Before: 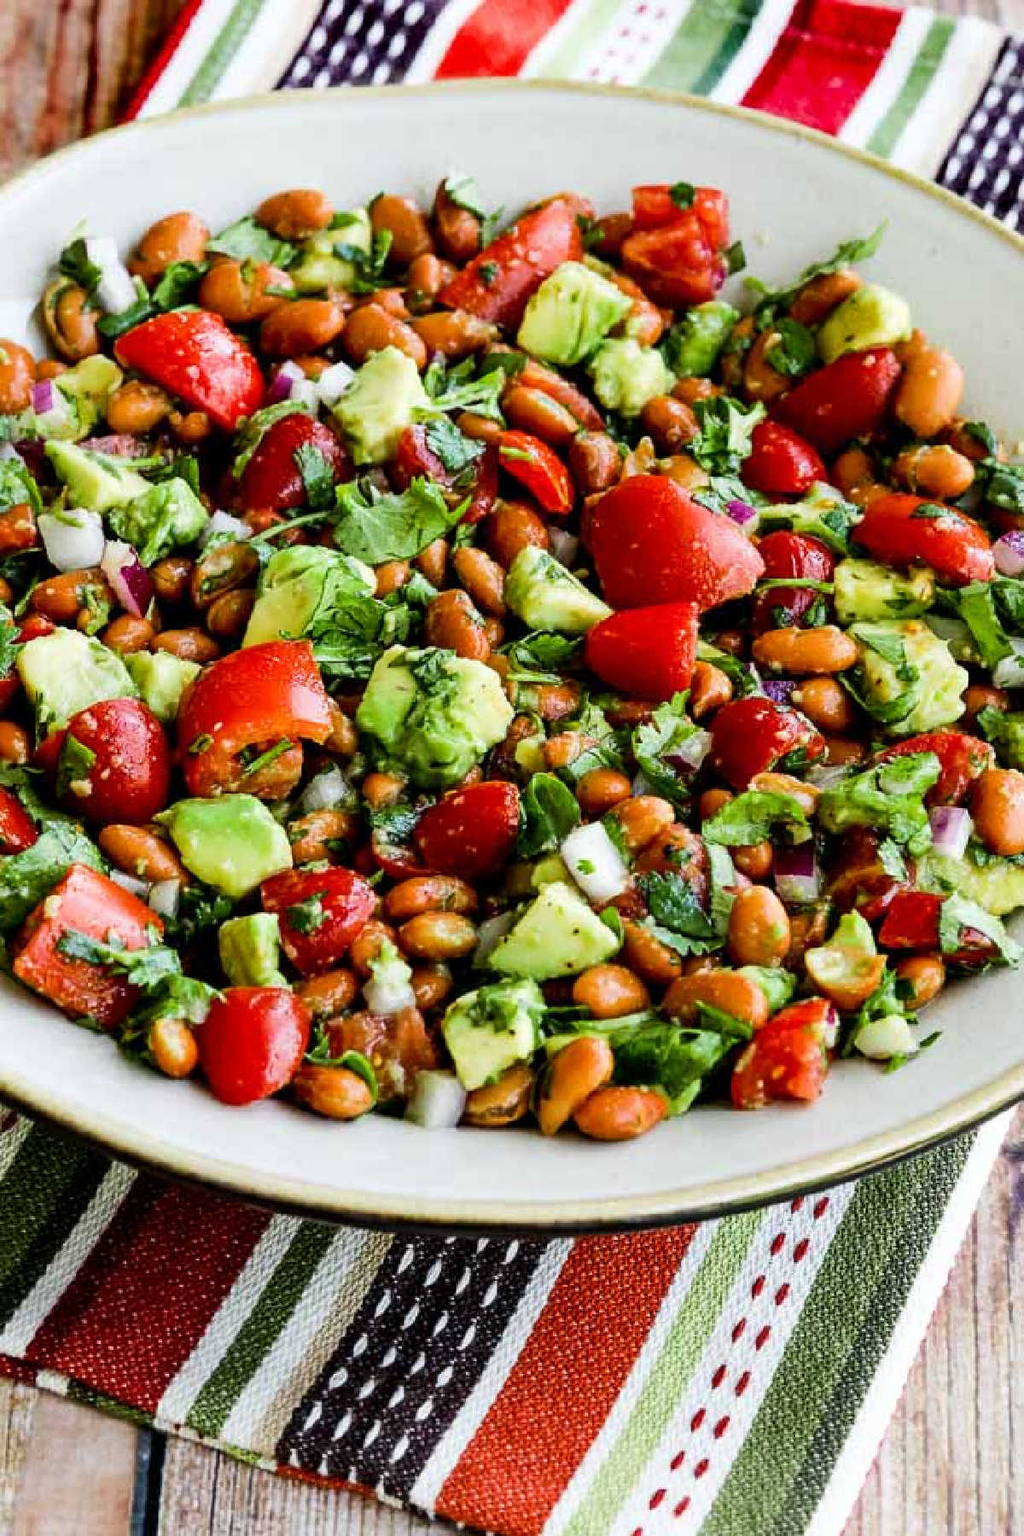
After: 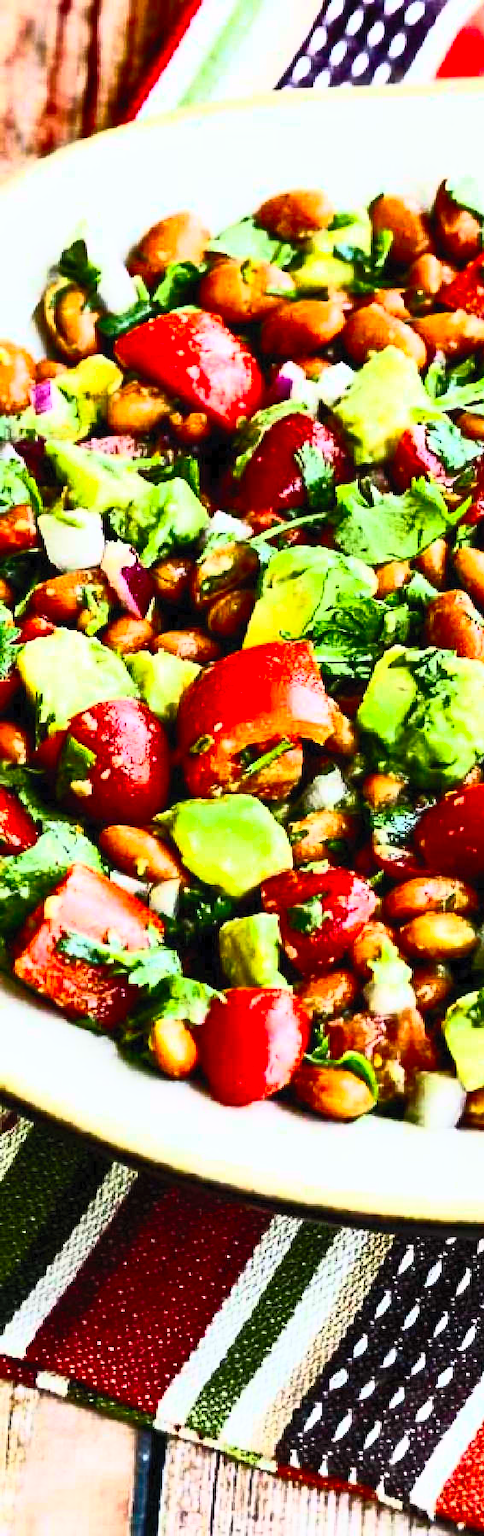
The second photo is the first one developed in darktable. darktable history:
contrast brightness saturation: contrast 0.829, brightness 0.581, saturation 0.588
crop and rotate: left 0.044%, top 0%, right 52.561%
exposure: exposure -0.244 EV, compensate highlight preservation false
